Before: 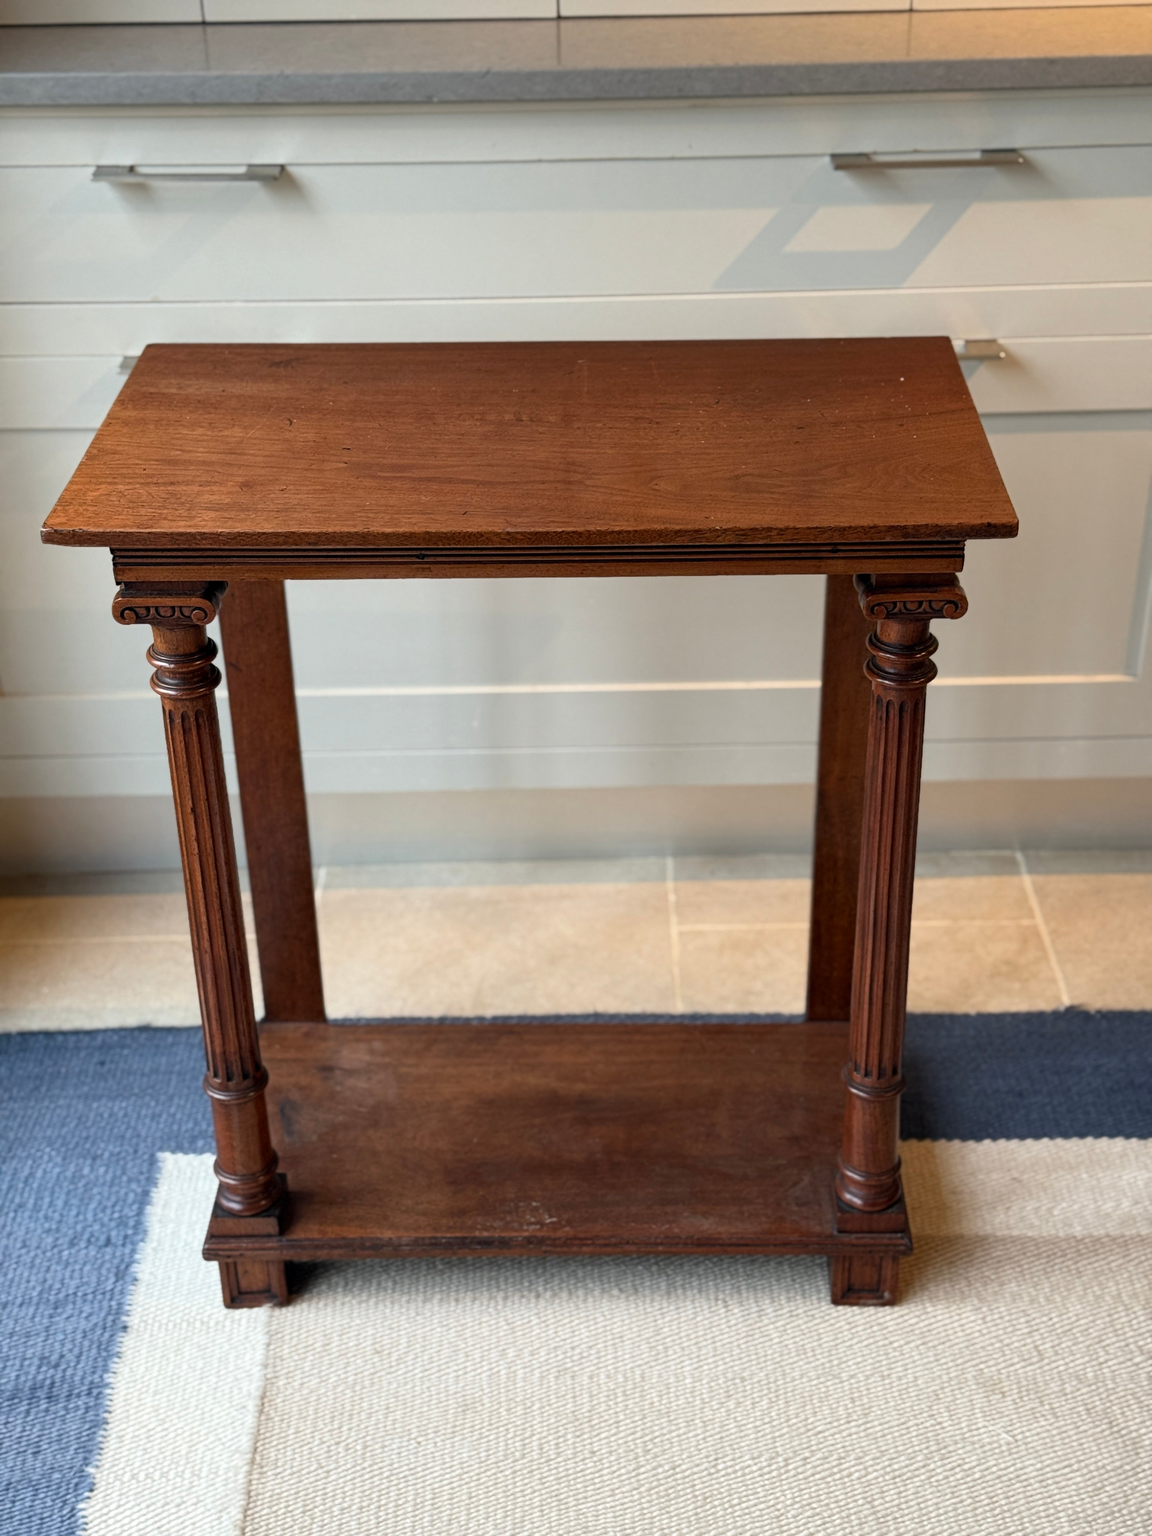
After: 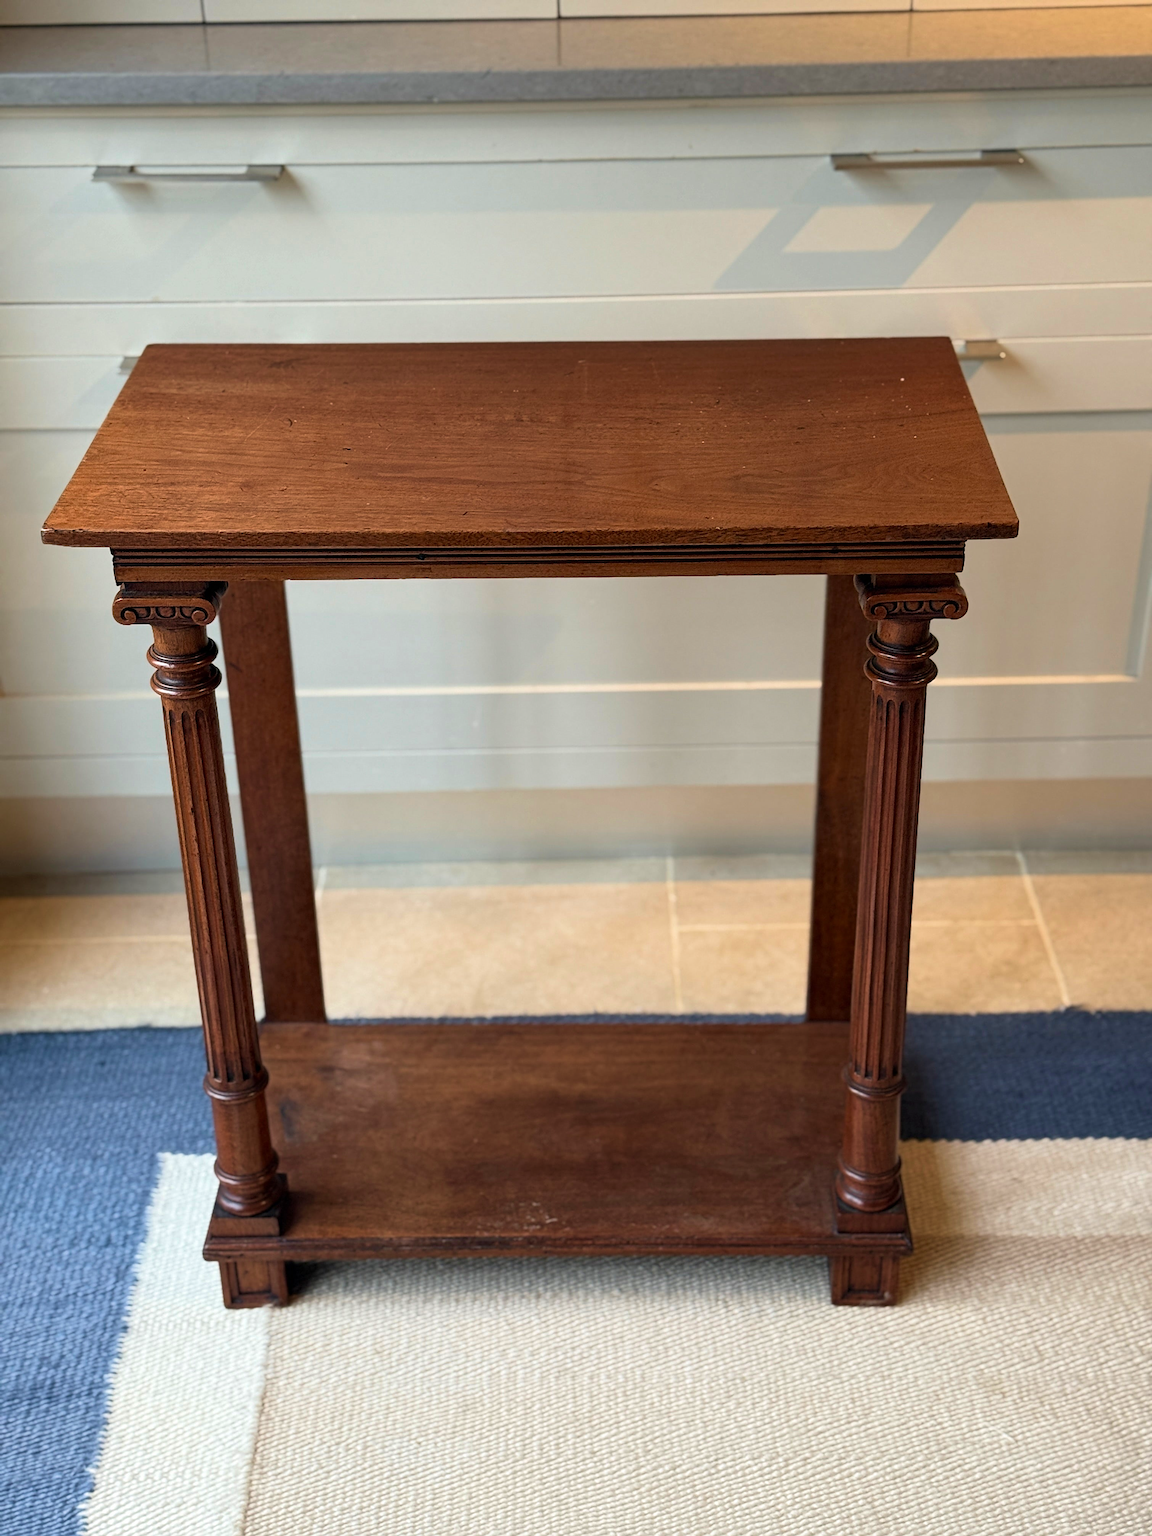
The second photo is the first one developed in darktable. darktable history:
velvia: strength 29%
sharpen: amount 0.55
